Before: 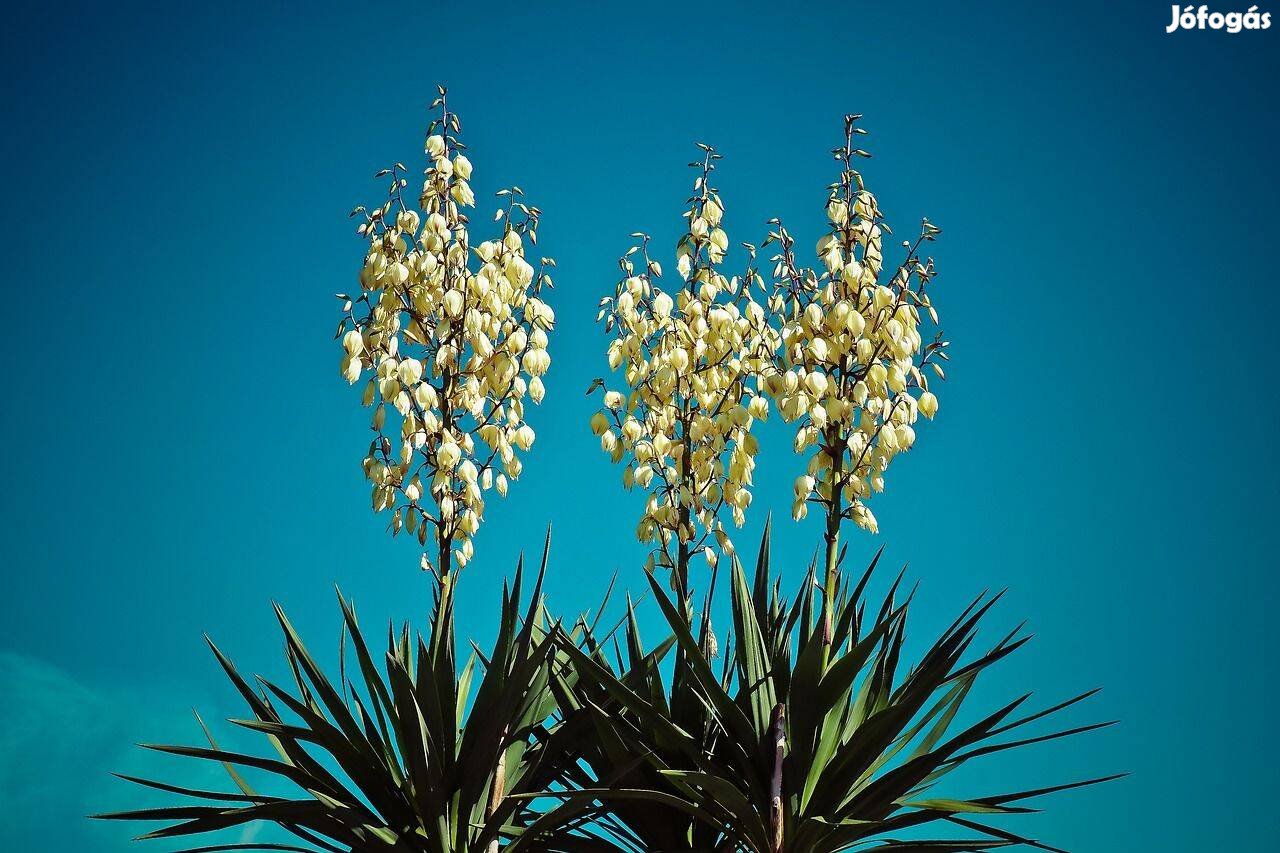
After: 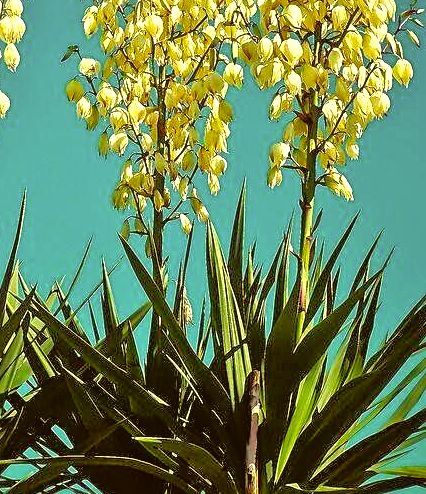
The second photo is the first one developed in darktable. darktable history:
crop: left 41.076%, top 39.146%, right 25.627%, bottom 2.939%
color correction: highlights a* 0.168, highlights b* 28.77, shadows a* -0.271, shadows b* 21.44
local contrast: detail 109%
base curve: curves: ch0 [(0, 0) (0.297, 0.298) (1, 1)], preserve colors none
exposure: black level correction 0.001, exposure 0.5 EV, compensate highlight preservation false
tone equalizer: -7 EV 0.145 EV, -6 EV 0.624 EV, -5 EV 1.16 EV, -4 EV 1.32 EV, -3 EV 1.14 EV, -2 EV 0.6 EV, -1 EV 0.145 EV
sharpen: on, module defaults
